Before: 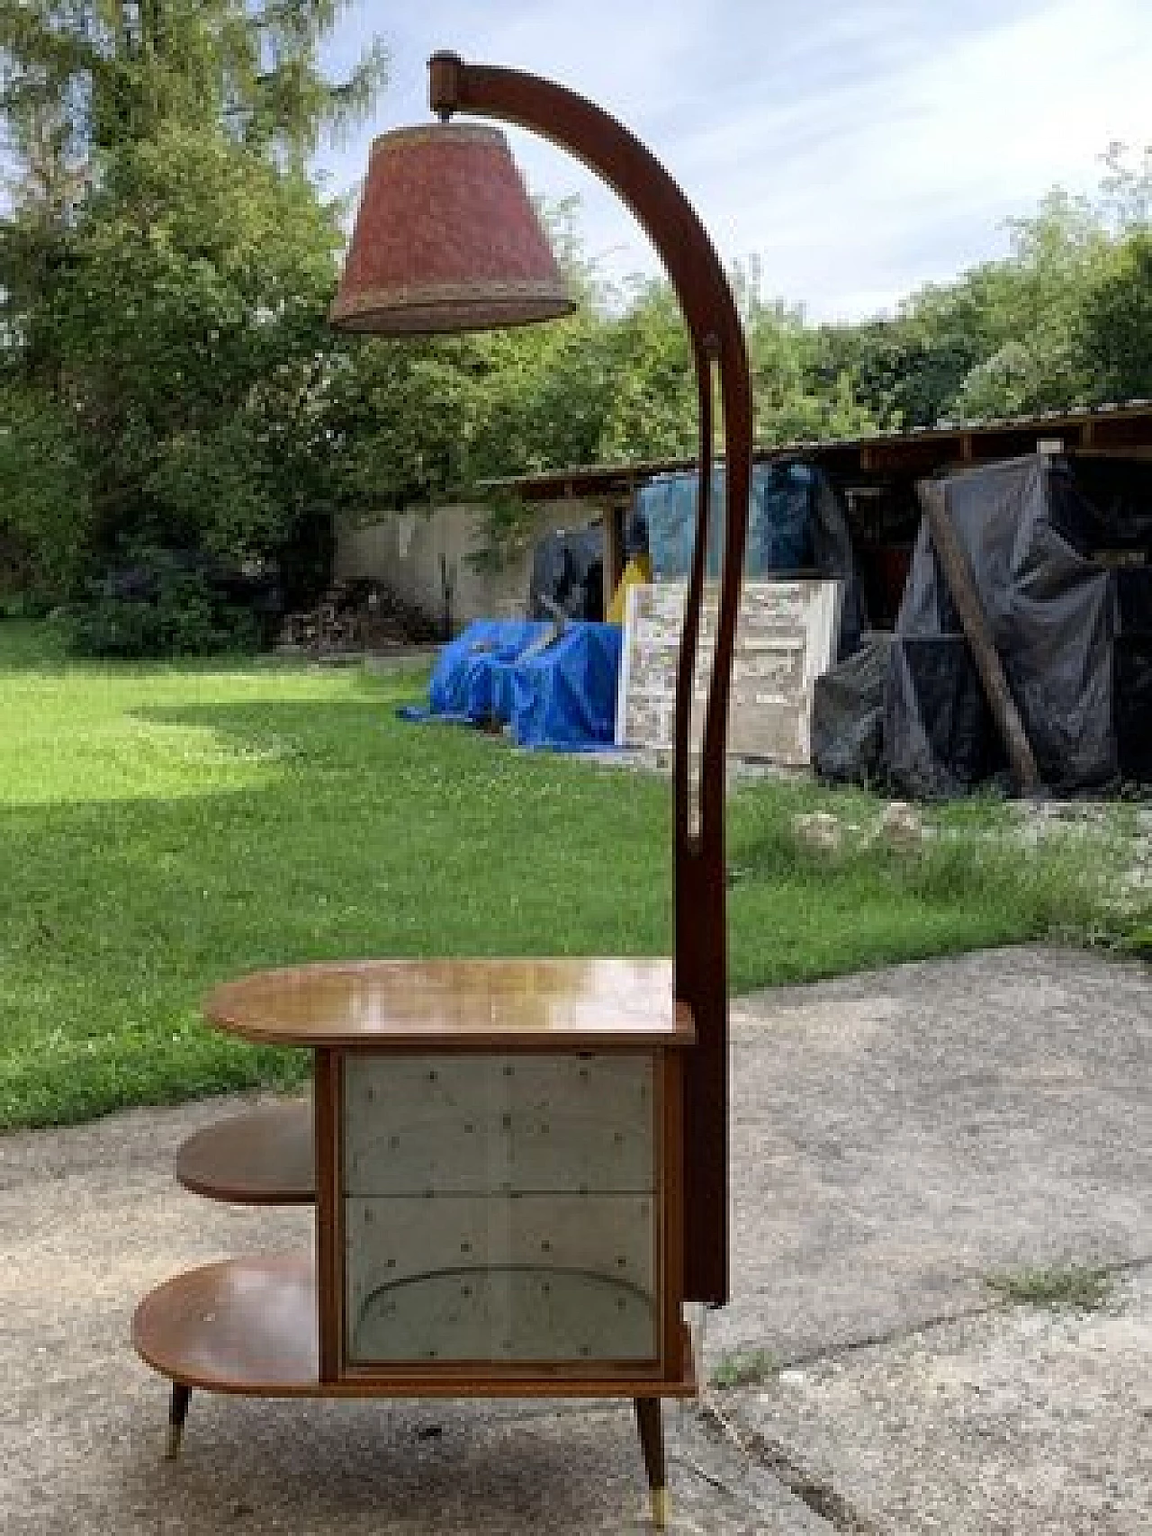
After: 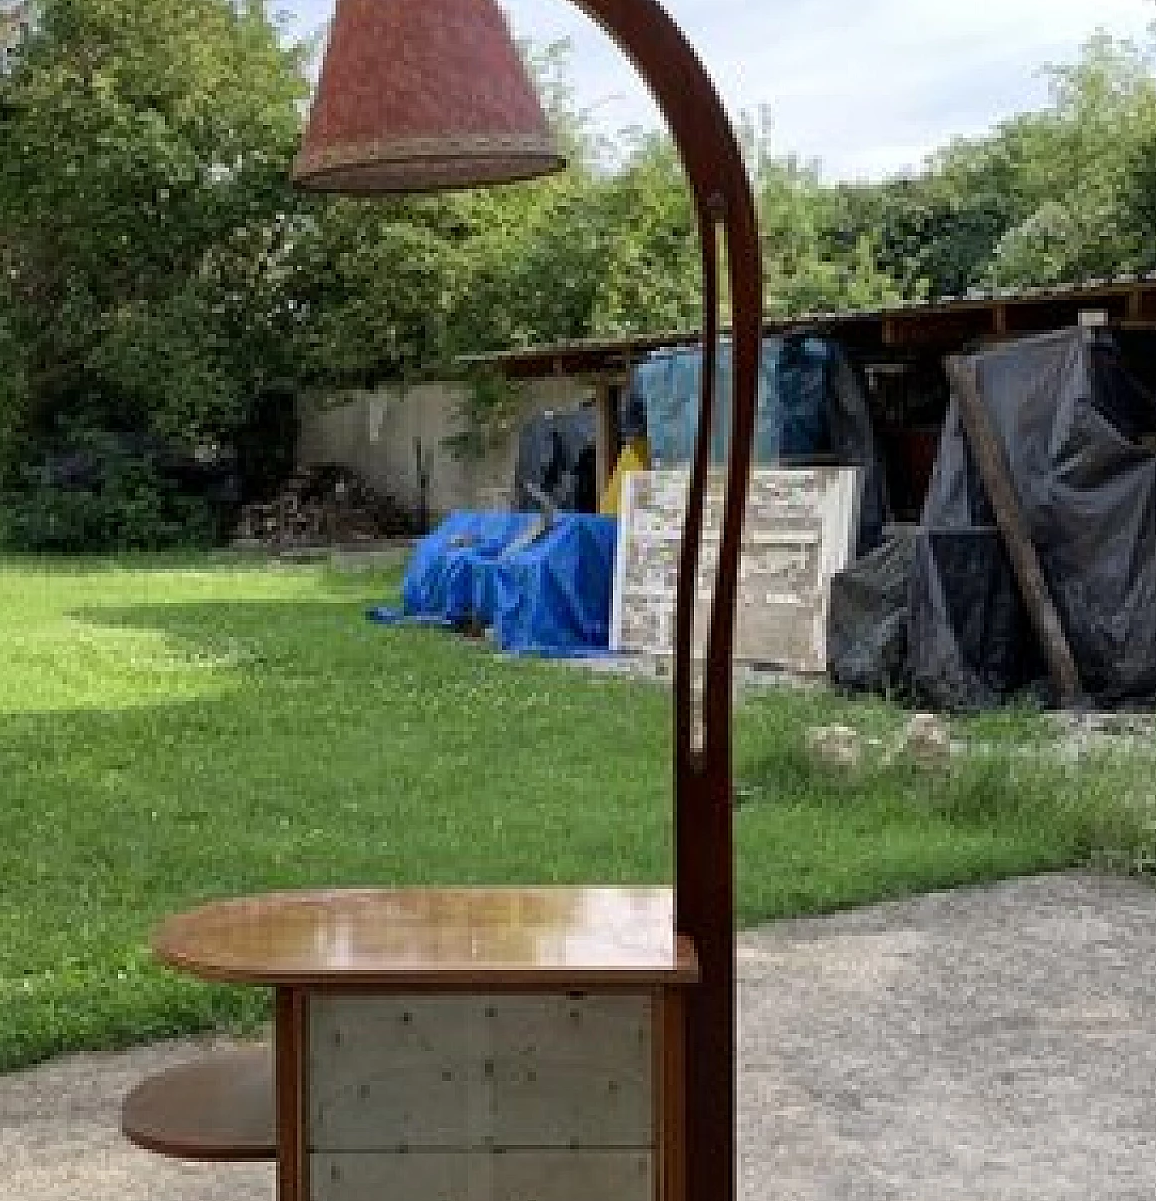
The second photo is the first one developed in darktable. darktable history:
base curve: curves: ch0 [(0, 0) (0.989, 0.992)]
crop: left 5.857%, top 10.428%, right 3.772%, bottom 19.188%
